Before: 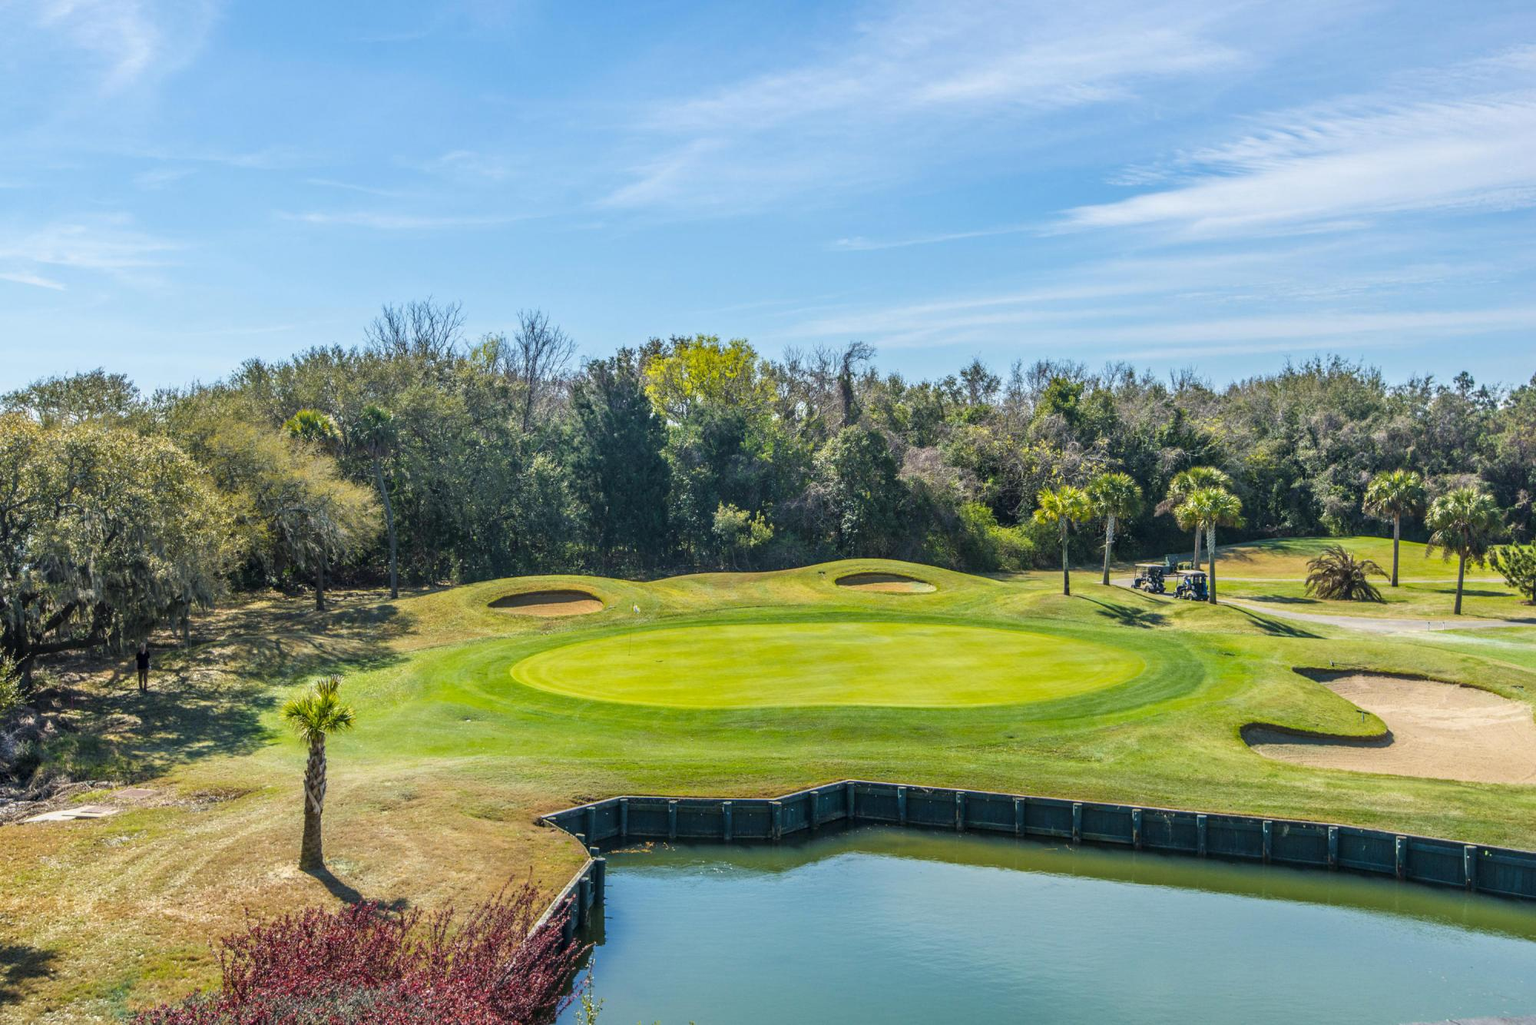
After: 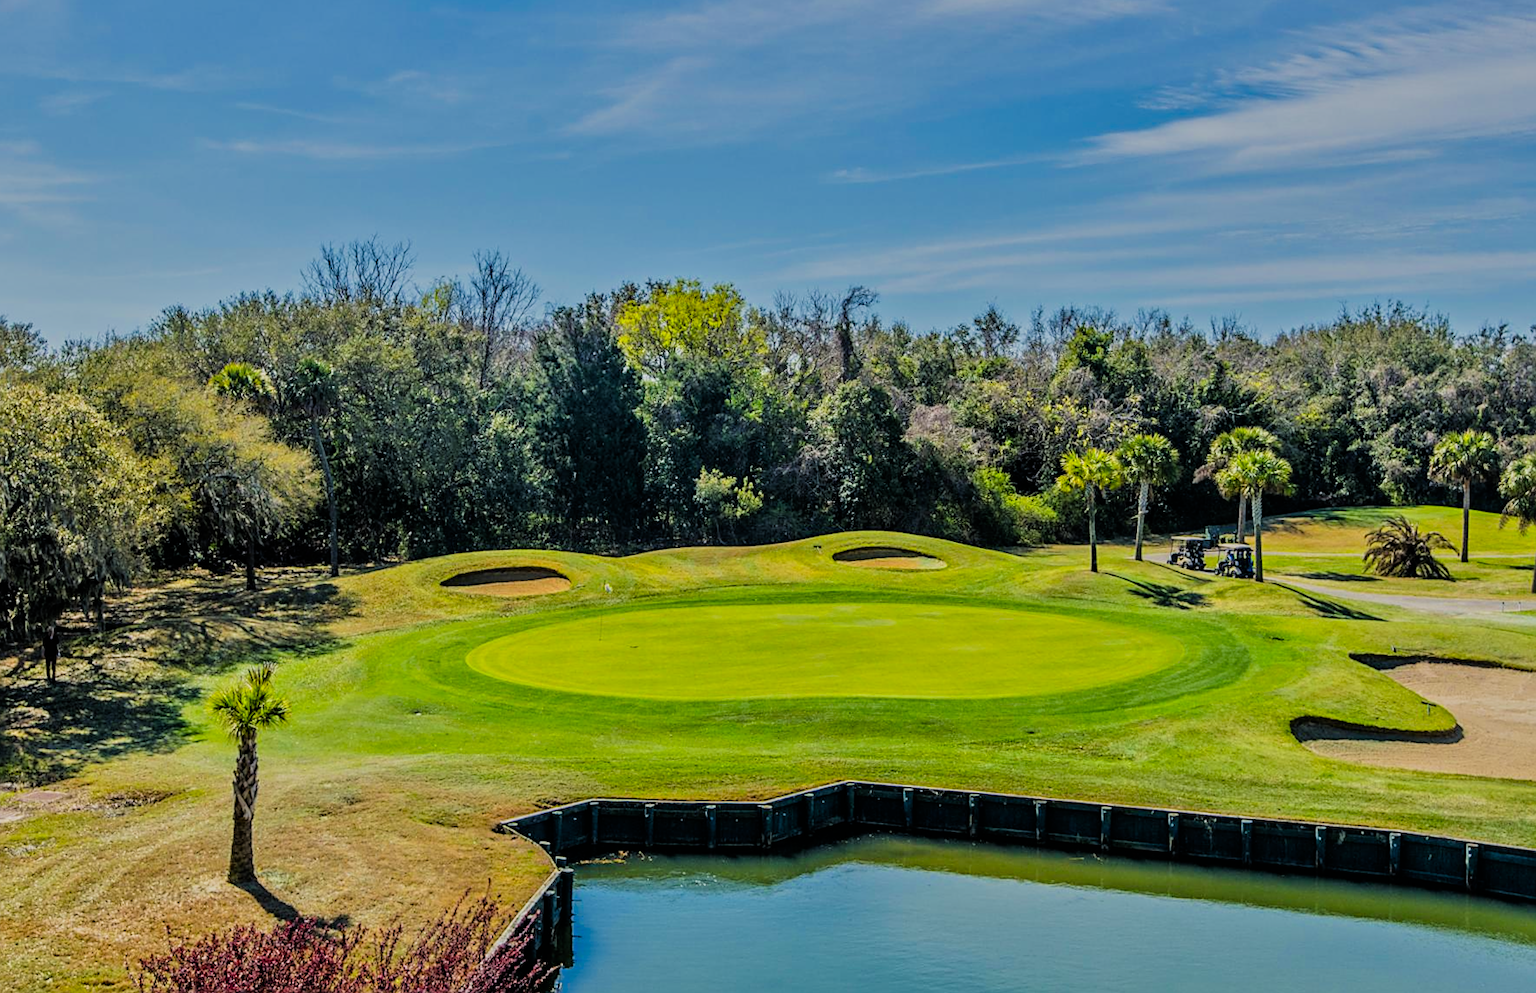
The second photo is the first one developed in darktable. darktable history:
sharpen: on, module defaults
rotate and perspective: rotation -2°, crop left 0.022, crop right 0.978, crop top 0.049, crop bottom 0.951
crop and rotate: angle -1.96°, left 3.097%, top 4.154%, right 1.586%, bottom 0.529%
tone equalizer: -8 EV -0.002 EV, -7 EV 0.005 EV, -6 EV -0.008 EV, -5 EV 0.007 EV, -4 EV -0.042 EV, -3 EV -0.233 EV, -2 EV -0.662 EV, -1 EV -0.983 EV, +0 EV -0.969 EV, smoothing diameter 2%, edges refinement/feathering 20, mask exposure compensation -1.57 EV, filter diffusion 5
shadows and highlights: shadows 22.7, highlights -48.71, soften with gaussian
filmic rgb: black relative exposure -5 EV, hardness 2.88, contrast 1.3, highlights saturation mix -30%
color zones: curves: ch0 [(0, 0.613) (0.01, 0.613) (0.245, 0.448) (0.498, 0.529) (0.642, 0.665) (0.879, 0.777) (0.99, 0.613)]; ch1 [(0, 0) (0.143, 0) (0.286, 0) (0.429, 0) (0.571, 0) (0.714, 0) (0.857, 0)], mix -138.01%
